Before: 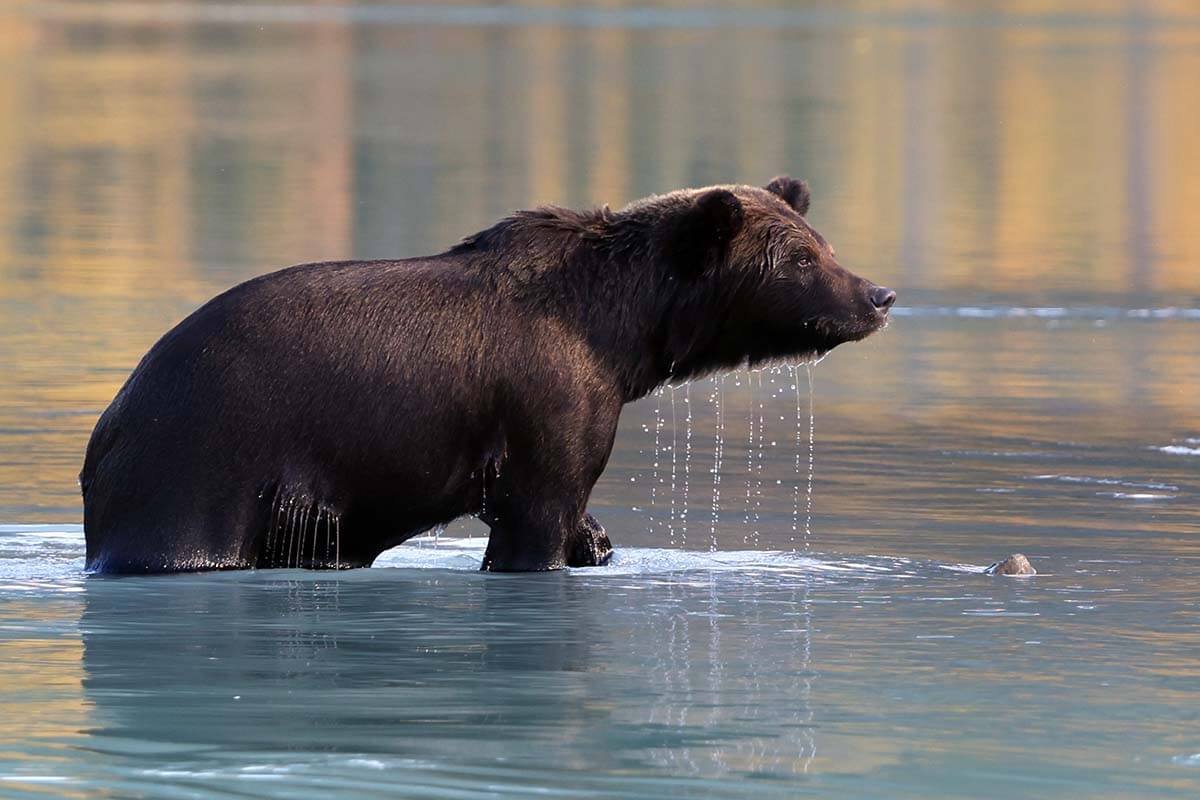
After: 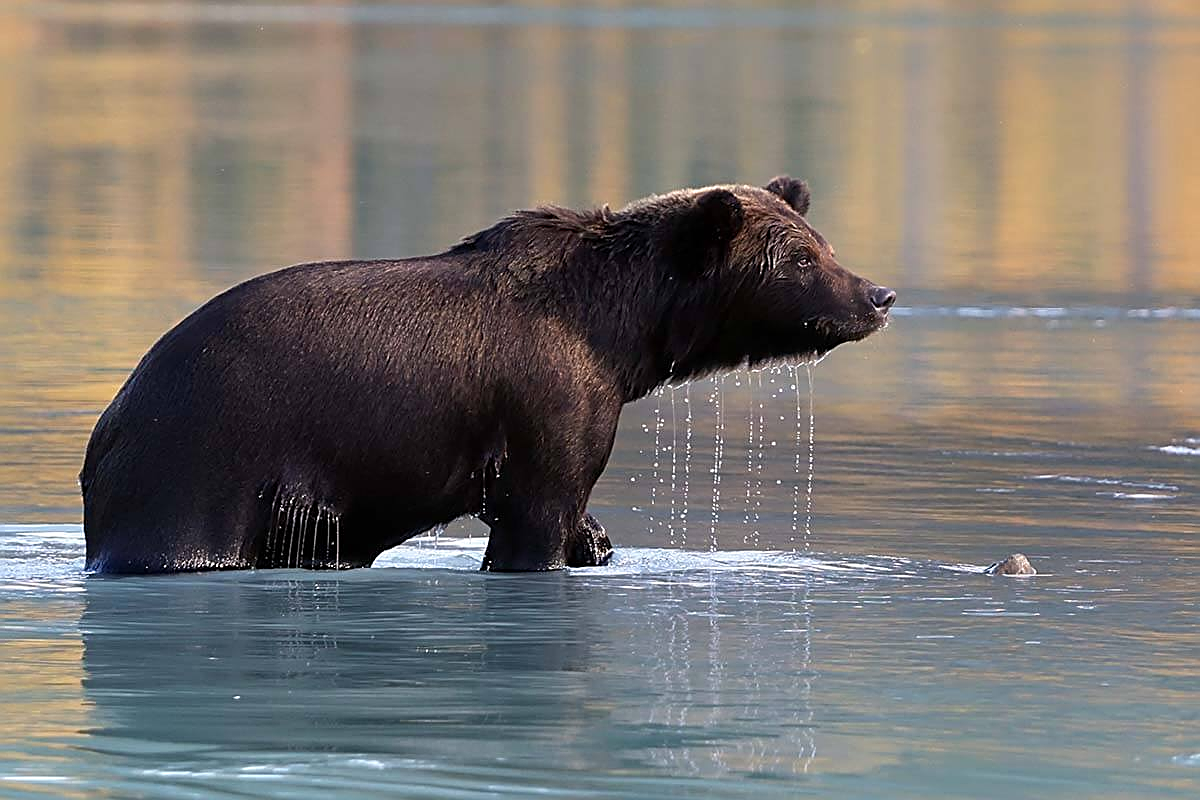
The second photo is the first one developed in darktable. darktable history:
sharpen: amount 0.742
